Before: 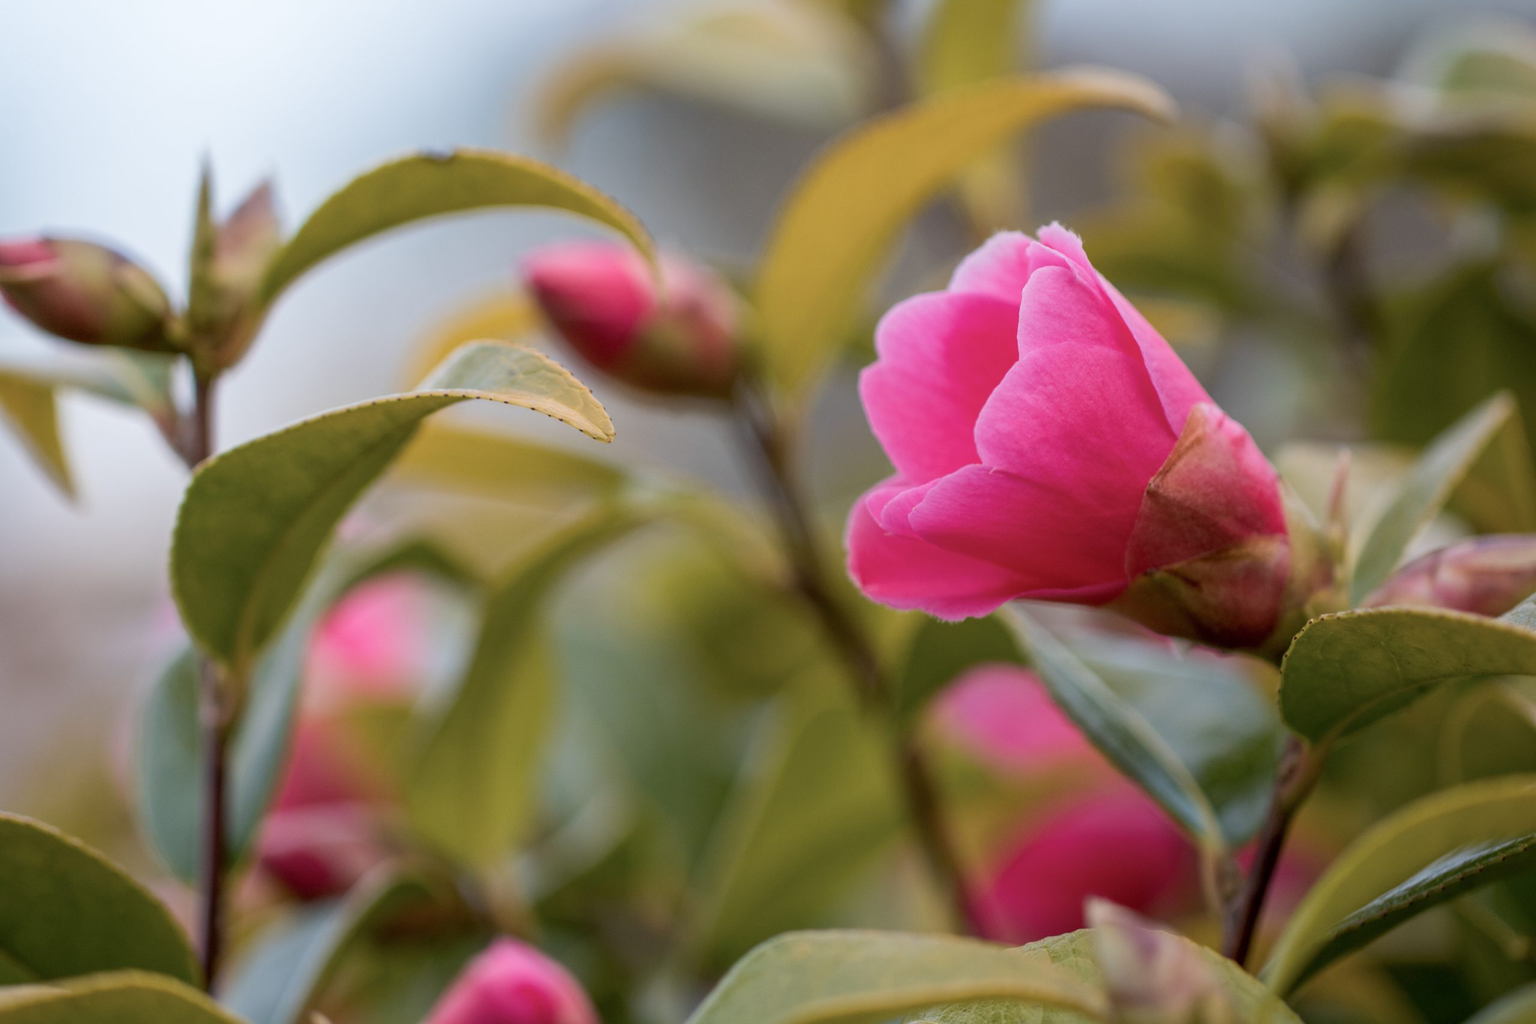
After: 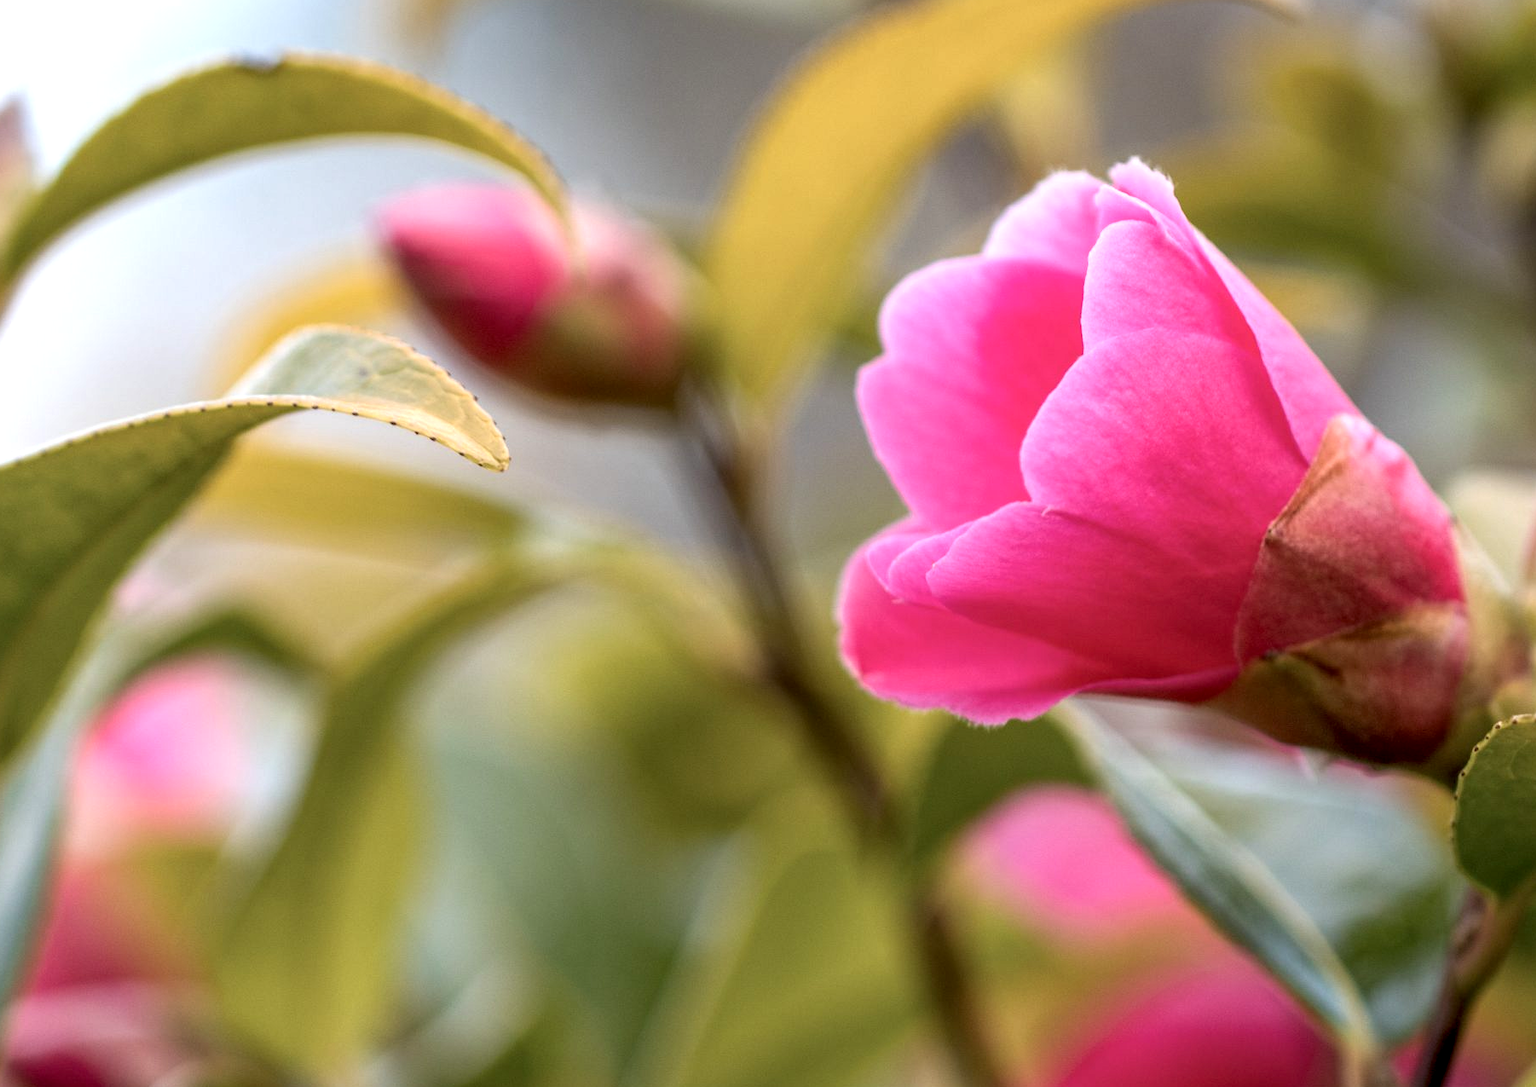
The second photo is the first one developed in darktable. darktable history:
local contrast: detail 130%
exposure: black level correction 0, exposure 0.599 EV, compensate highlight preservation false
crop and rotate: left 16.701%, top 10.875%, right 12.874%, bottom 14.368%
